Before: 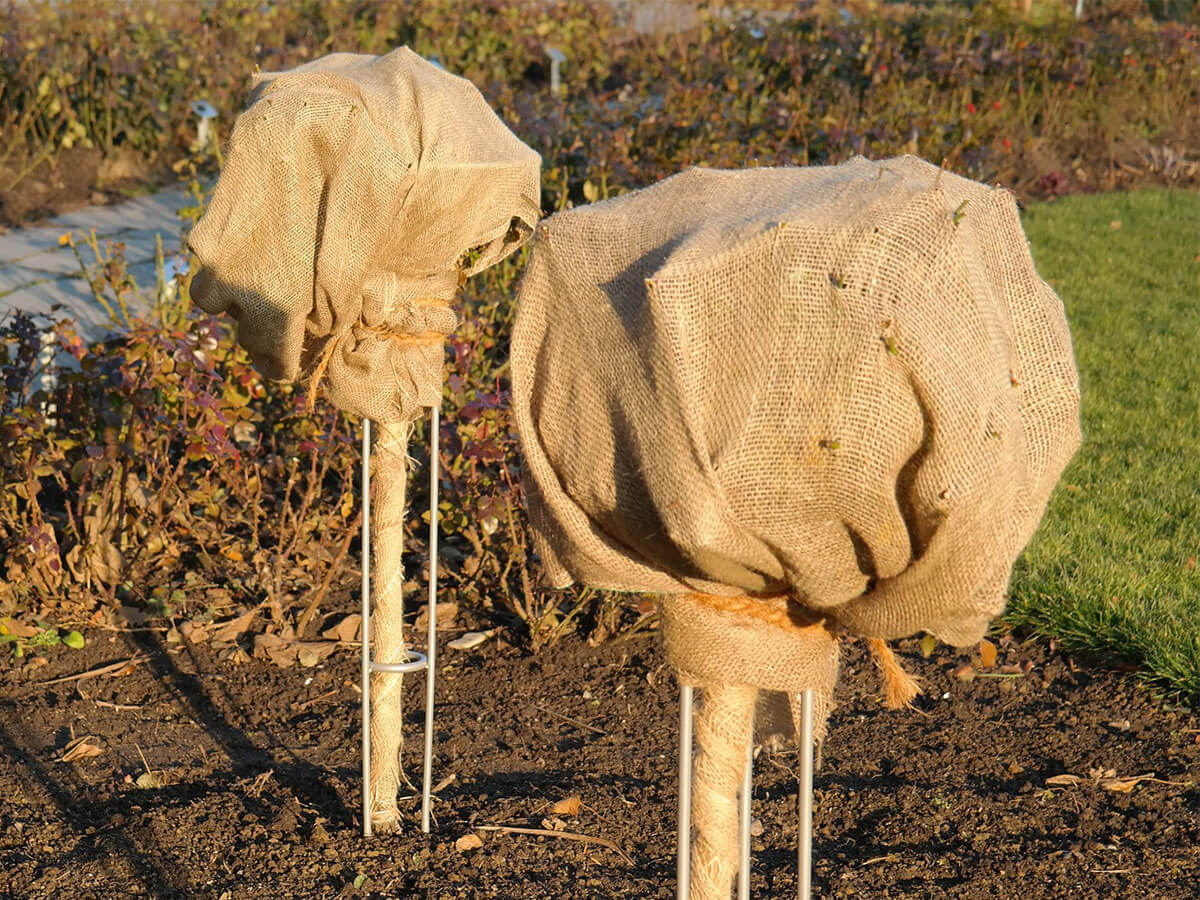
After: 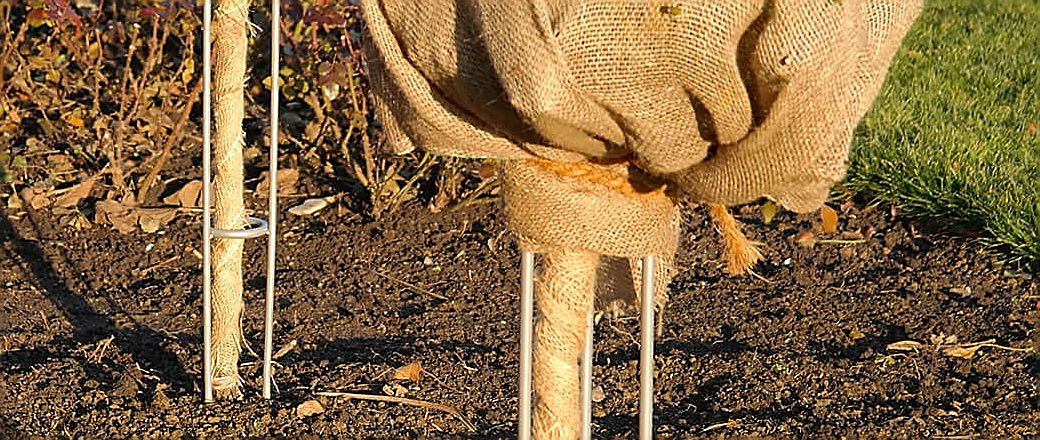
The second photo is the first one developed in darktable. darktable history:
haze removal: compatibility mode true, adaptive false
crop and rotate: left 13.31%, top 48.328%, bottom 2.718%
sharpen: radius 1.385, amount 1.254, threshold 0.746
